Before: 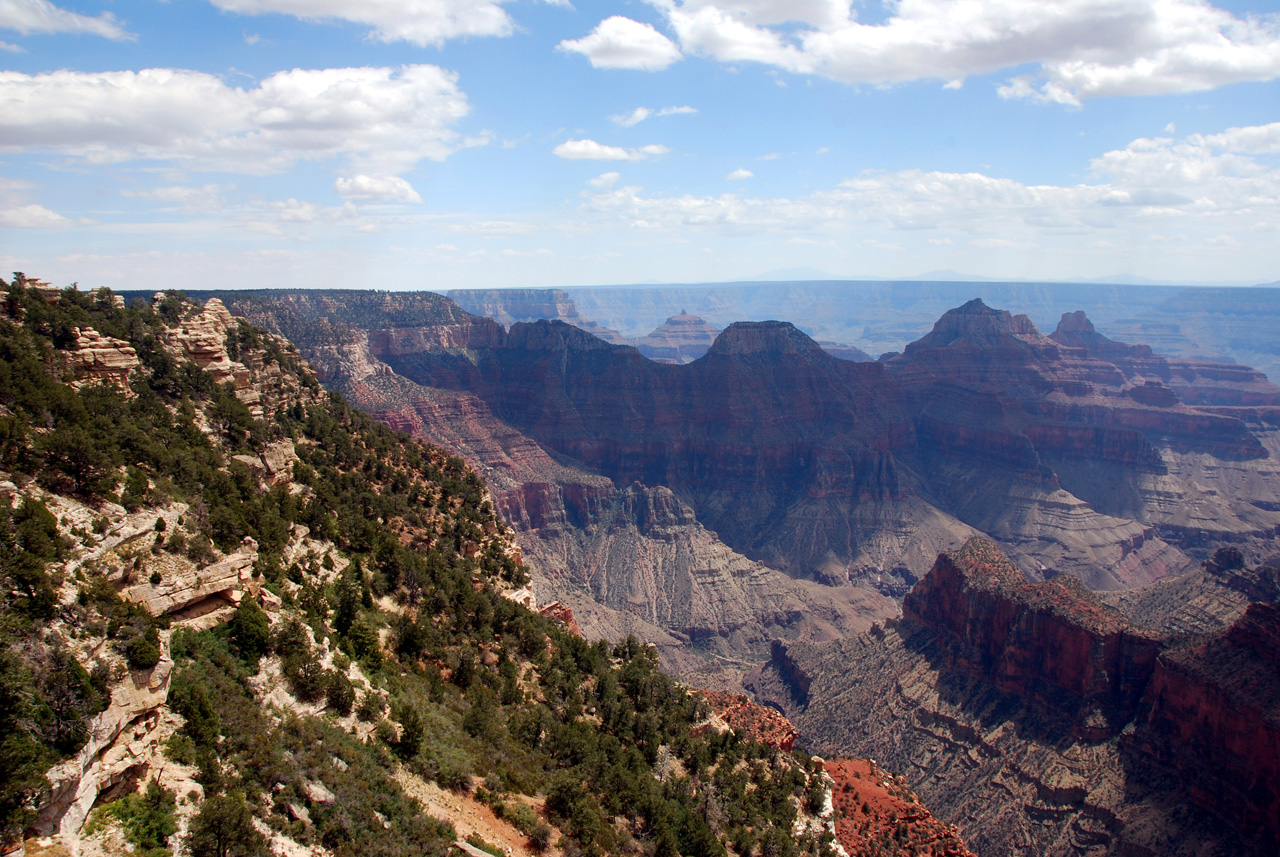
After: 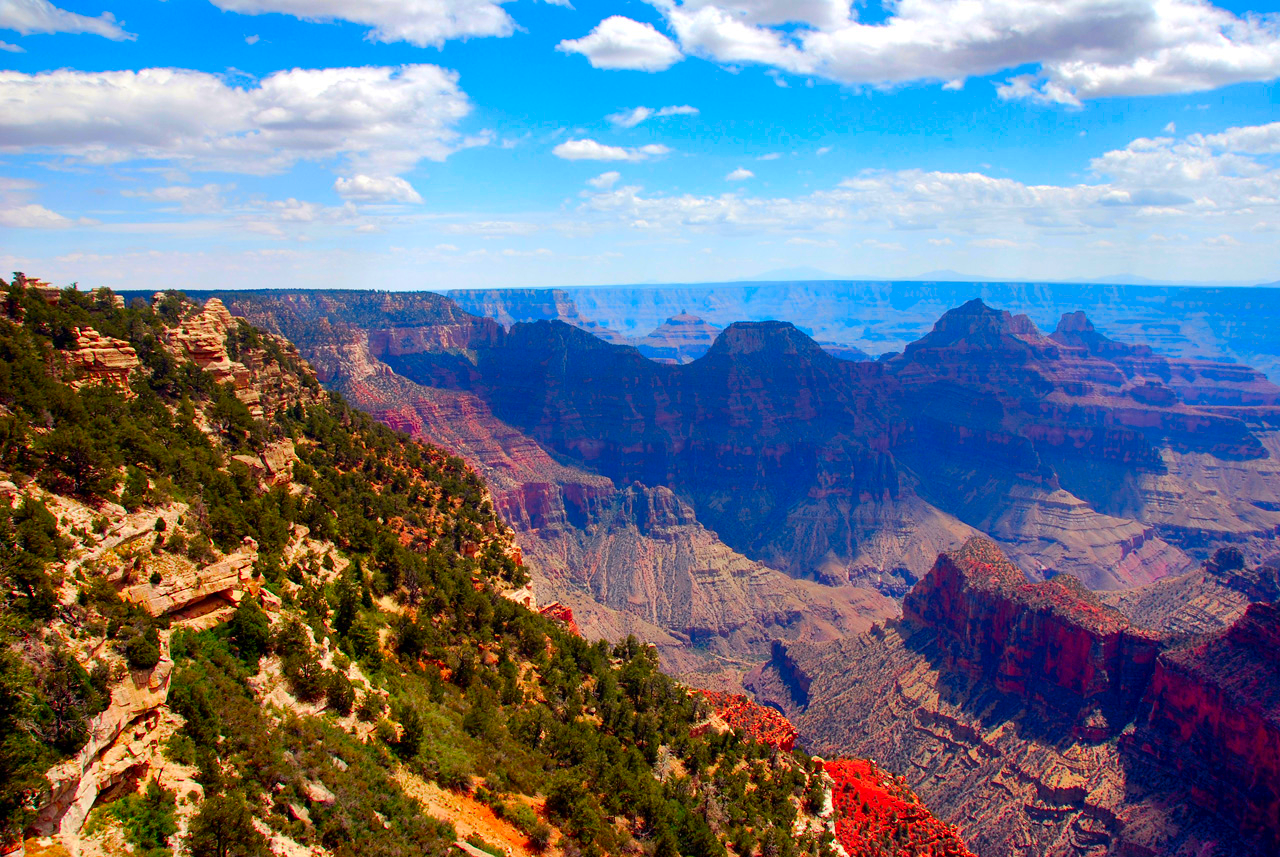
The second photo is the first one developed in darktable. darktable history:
color correction: highlights b* 0.039, saturation 2.09
shadows and highlights: soften with gaussian
